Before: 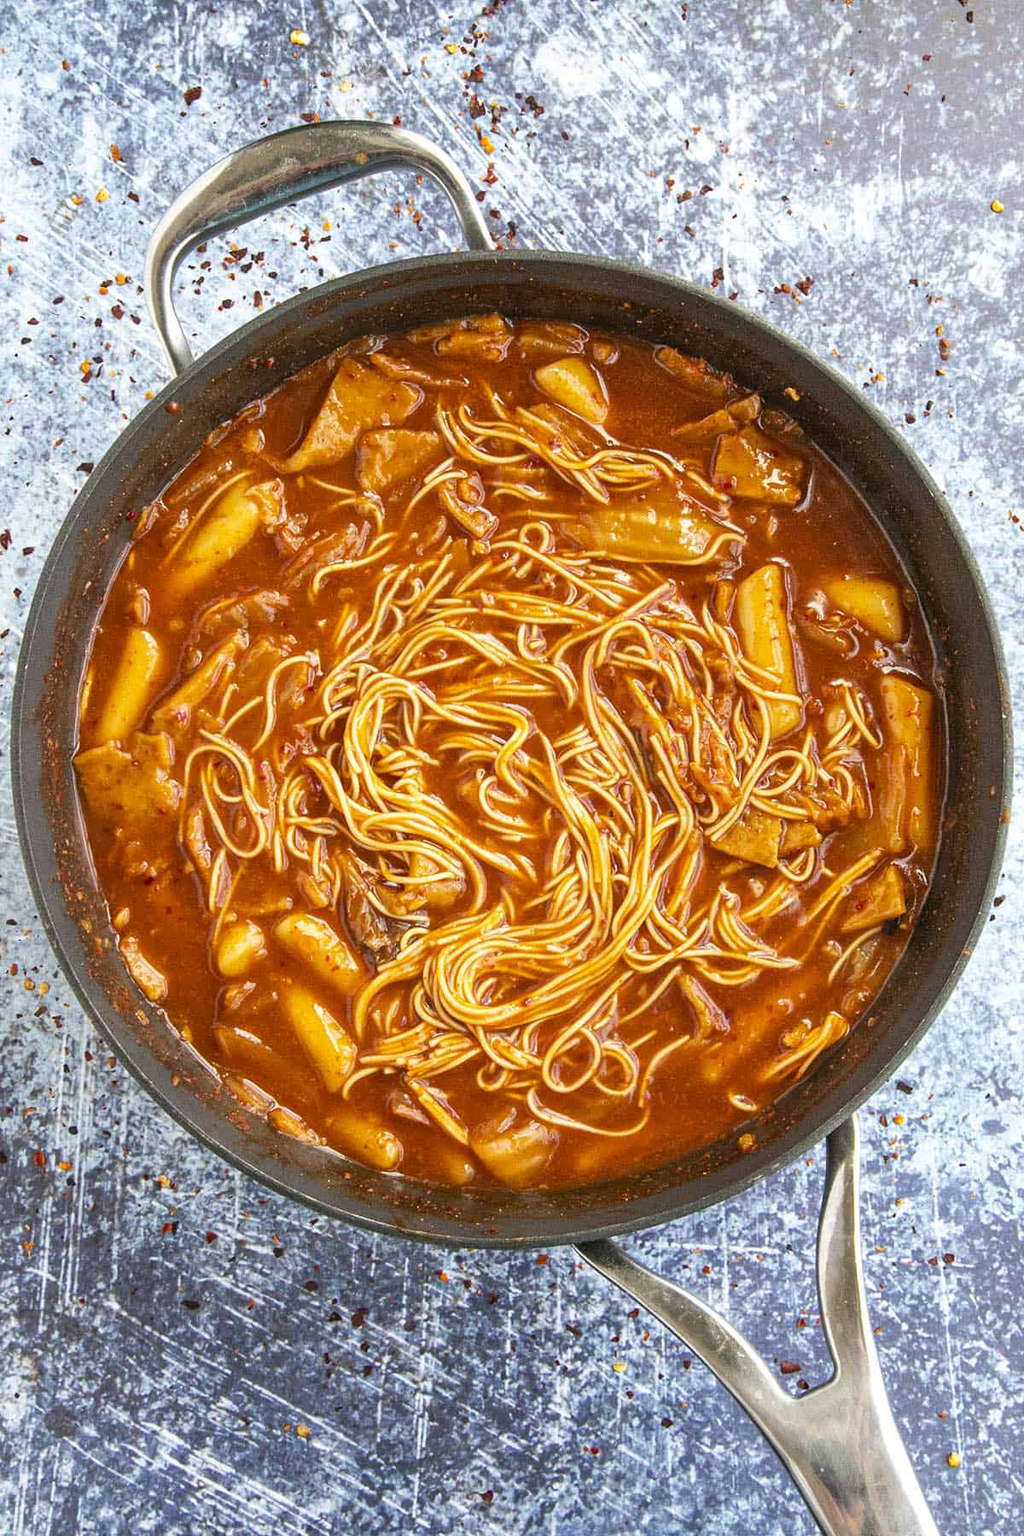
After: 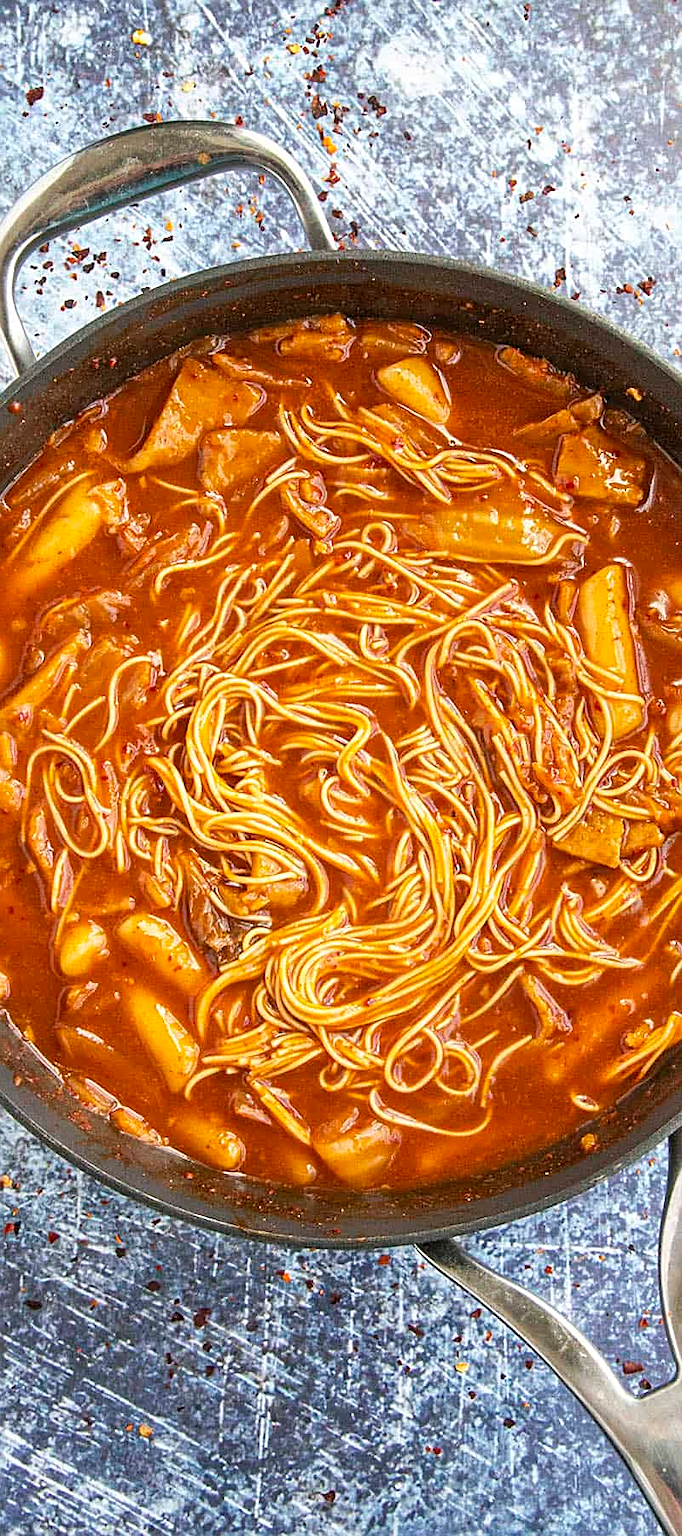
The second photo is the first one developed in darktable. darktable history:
sharpen: on, module defaults
crop and rotate: left 15.446%, right 17.836%
